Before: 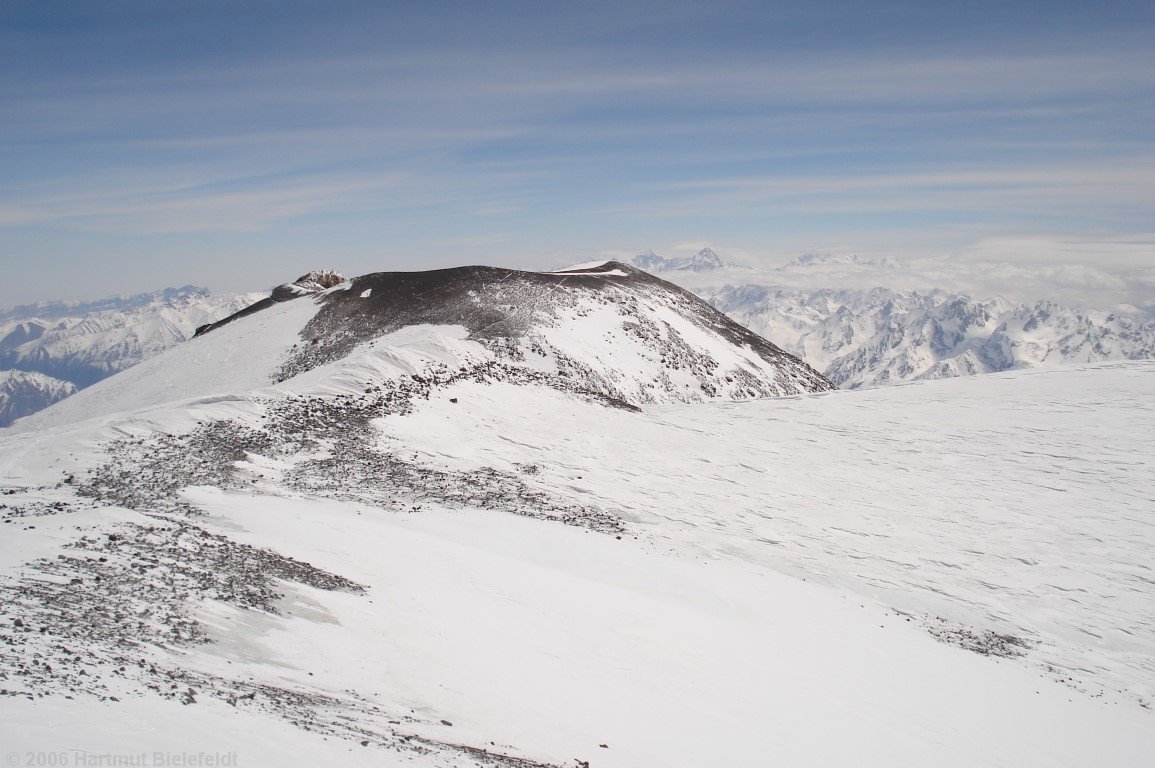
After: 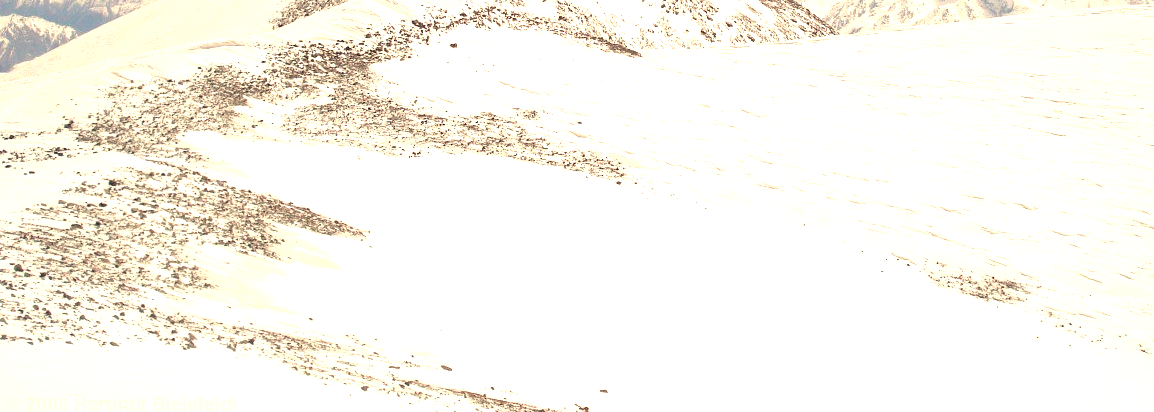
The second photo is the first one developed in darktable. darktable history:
crop and rotate: top 46.237%
white balance: red 1.123, blue 0.83
exposure: black level correction 0, exposure 1.2 EV, compensate exposure bias true, compensate highlight preservation false
